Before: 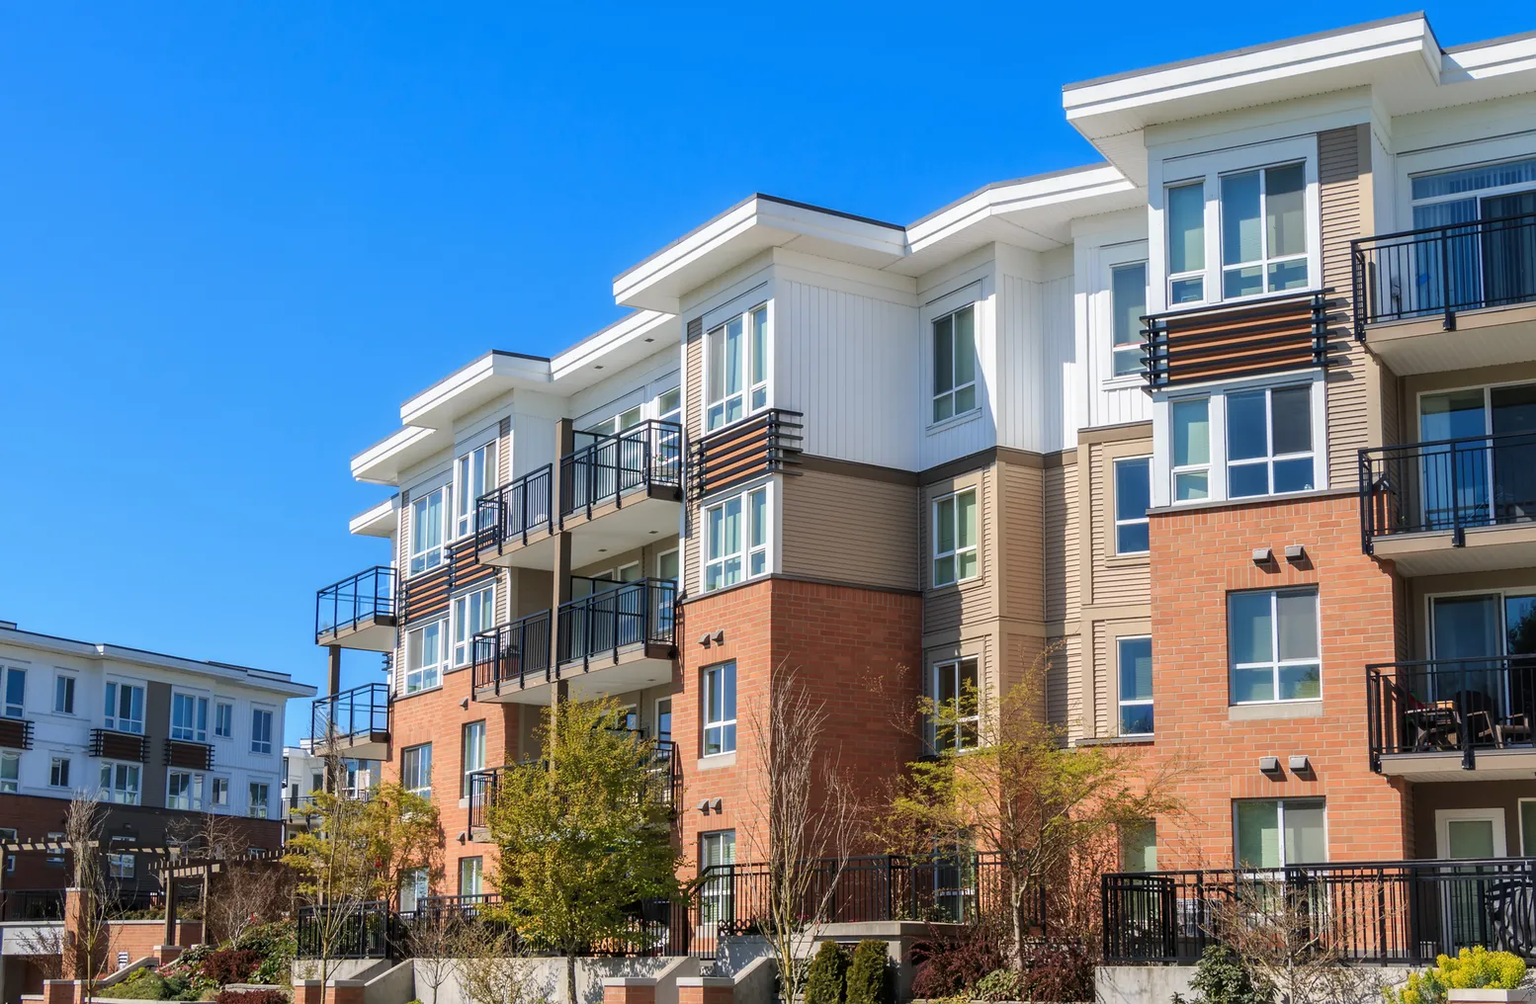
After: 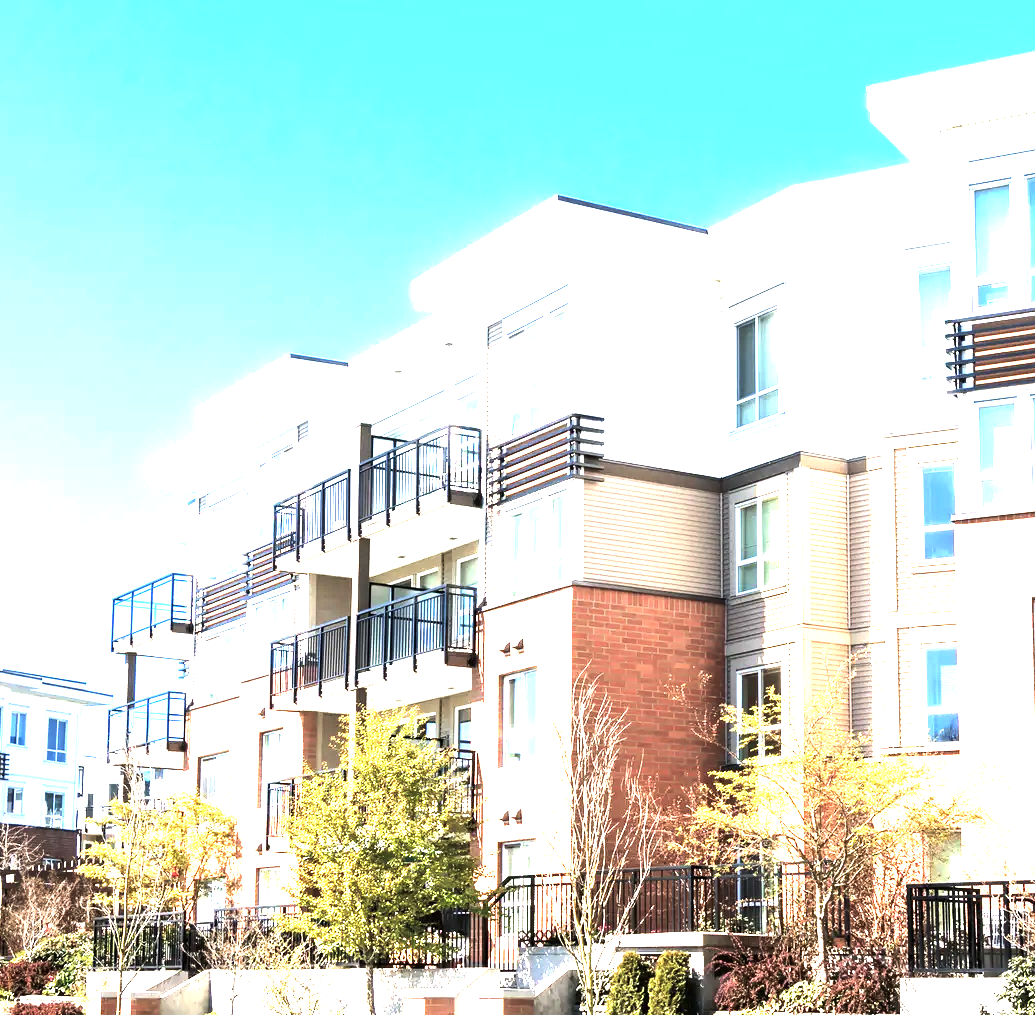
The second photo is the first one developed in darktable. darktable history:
crop and rotate: left 13.429%, right 19.932%
color balance rgb: perceptual saturation grading › global saturation -12.444%, perceptual brilliance grading › global brilliance 15.333%, perceptual brilliance grading › shadows -34.677%, global vibrance 5.501%, contrast 3.709%
exposure: exposure 2.048 EV, compensate exposure bias true, compensate highlight preservation false
tone equalizer: -8 EV -0.383 EV, -7 EV -0.425 EV, -6 EV -0.308 EV, -5 EV -0.229 EV, -3 EV 0.244 EV, -2 EV 0.317 EV, -1 EV 0.372 EV, +0 EV 0.427 EV, edges refinement/feathering 500, mask exposure compensation -1.57 EV, preserve details no
